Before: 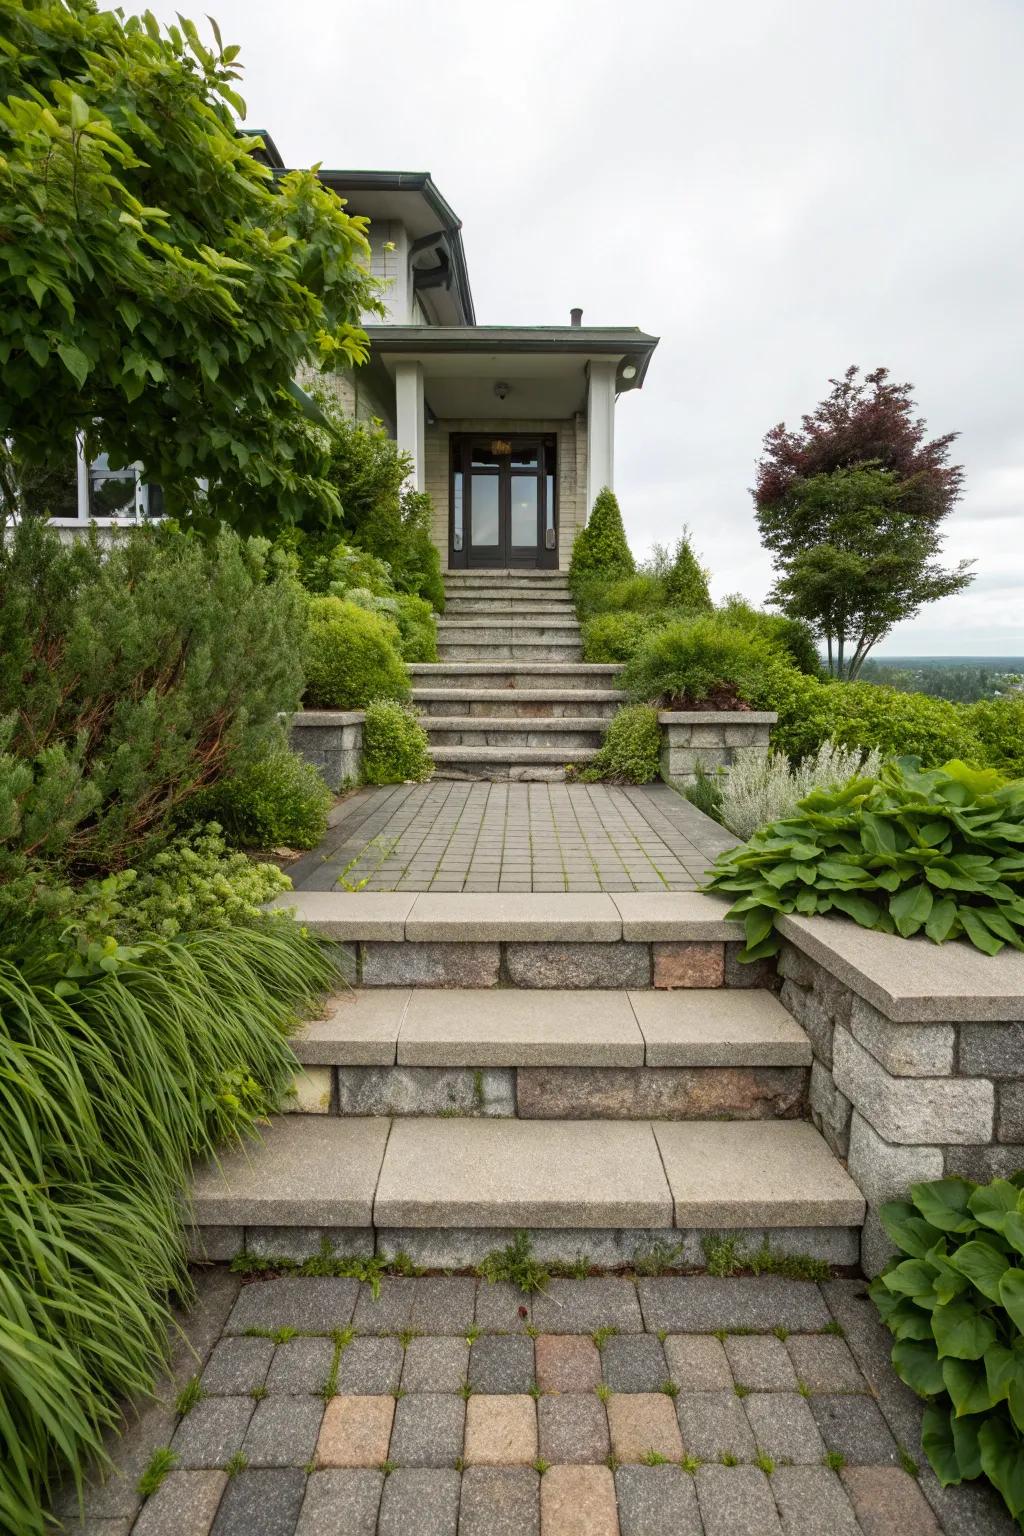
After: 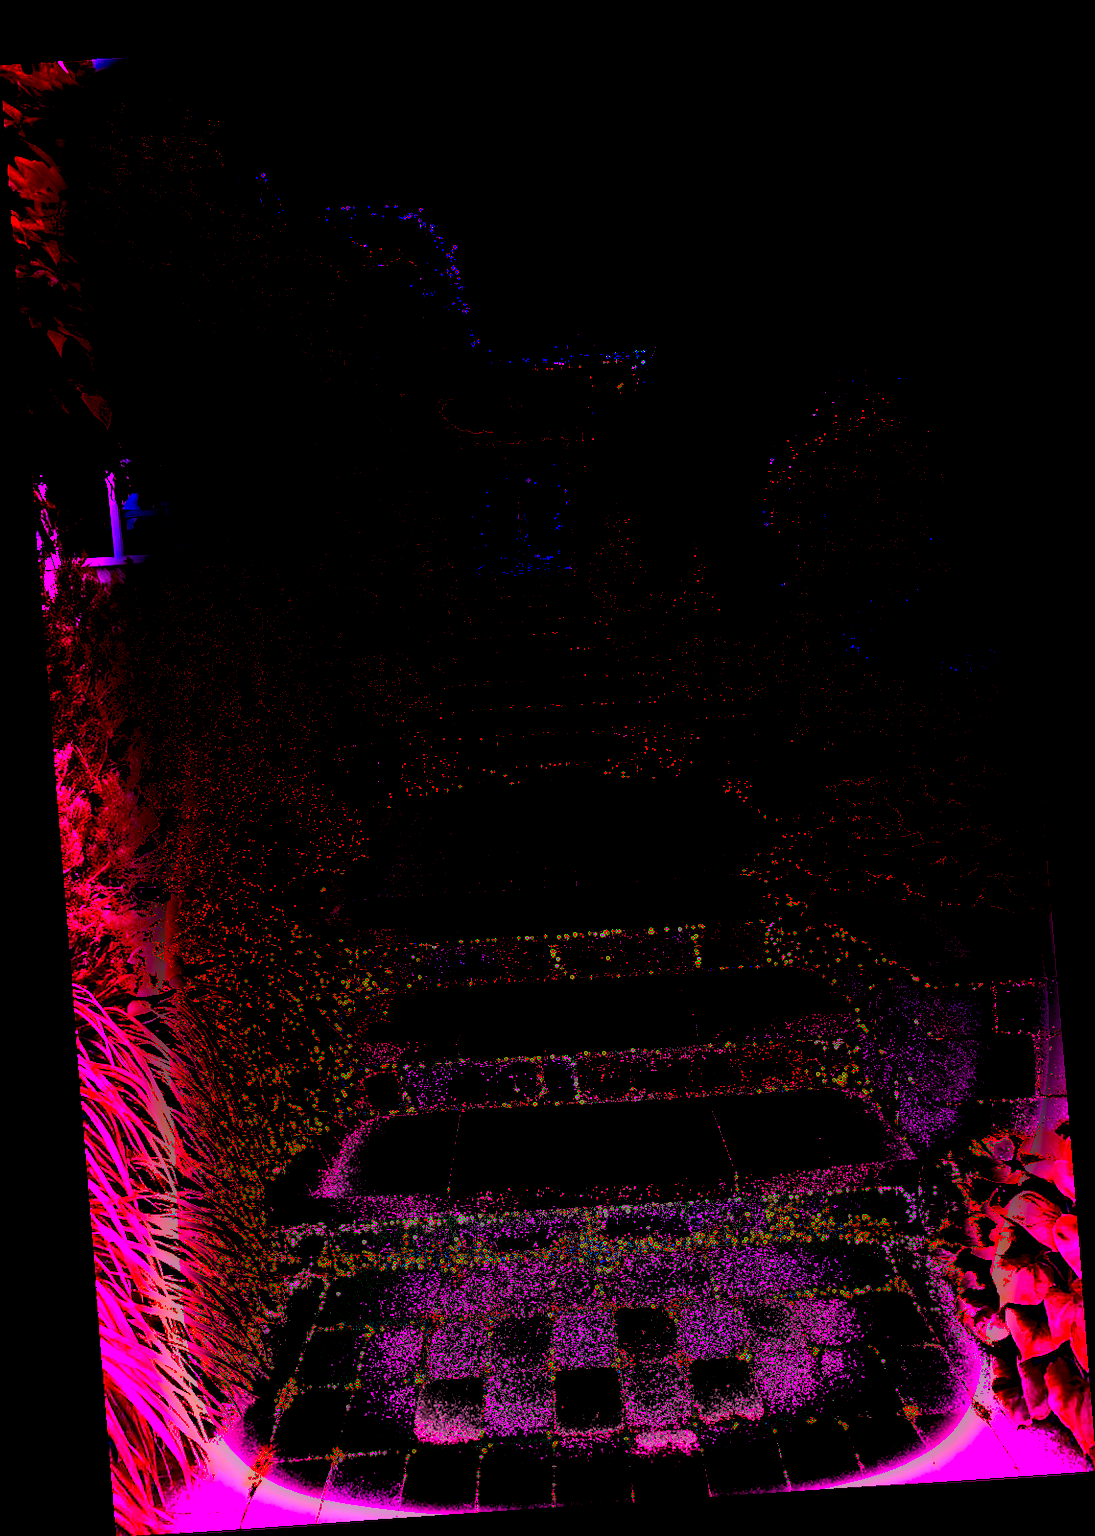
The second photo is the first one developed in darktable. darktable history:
sharpen: radius 1
white balance: red 8, blue 8
local contrast: detail 110%
rotate and perspective: rotation -4.2°, shear 0.006, automatic cropping off
shadows and highlights: shadows 20.91, highlights -82.73, soften with gaussian
